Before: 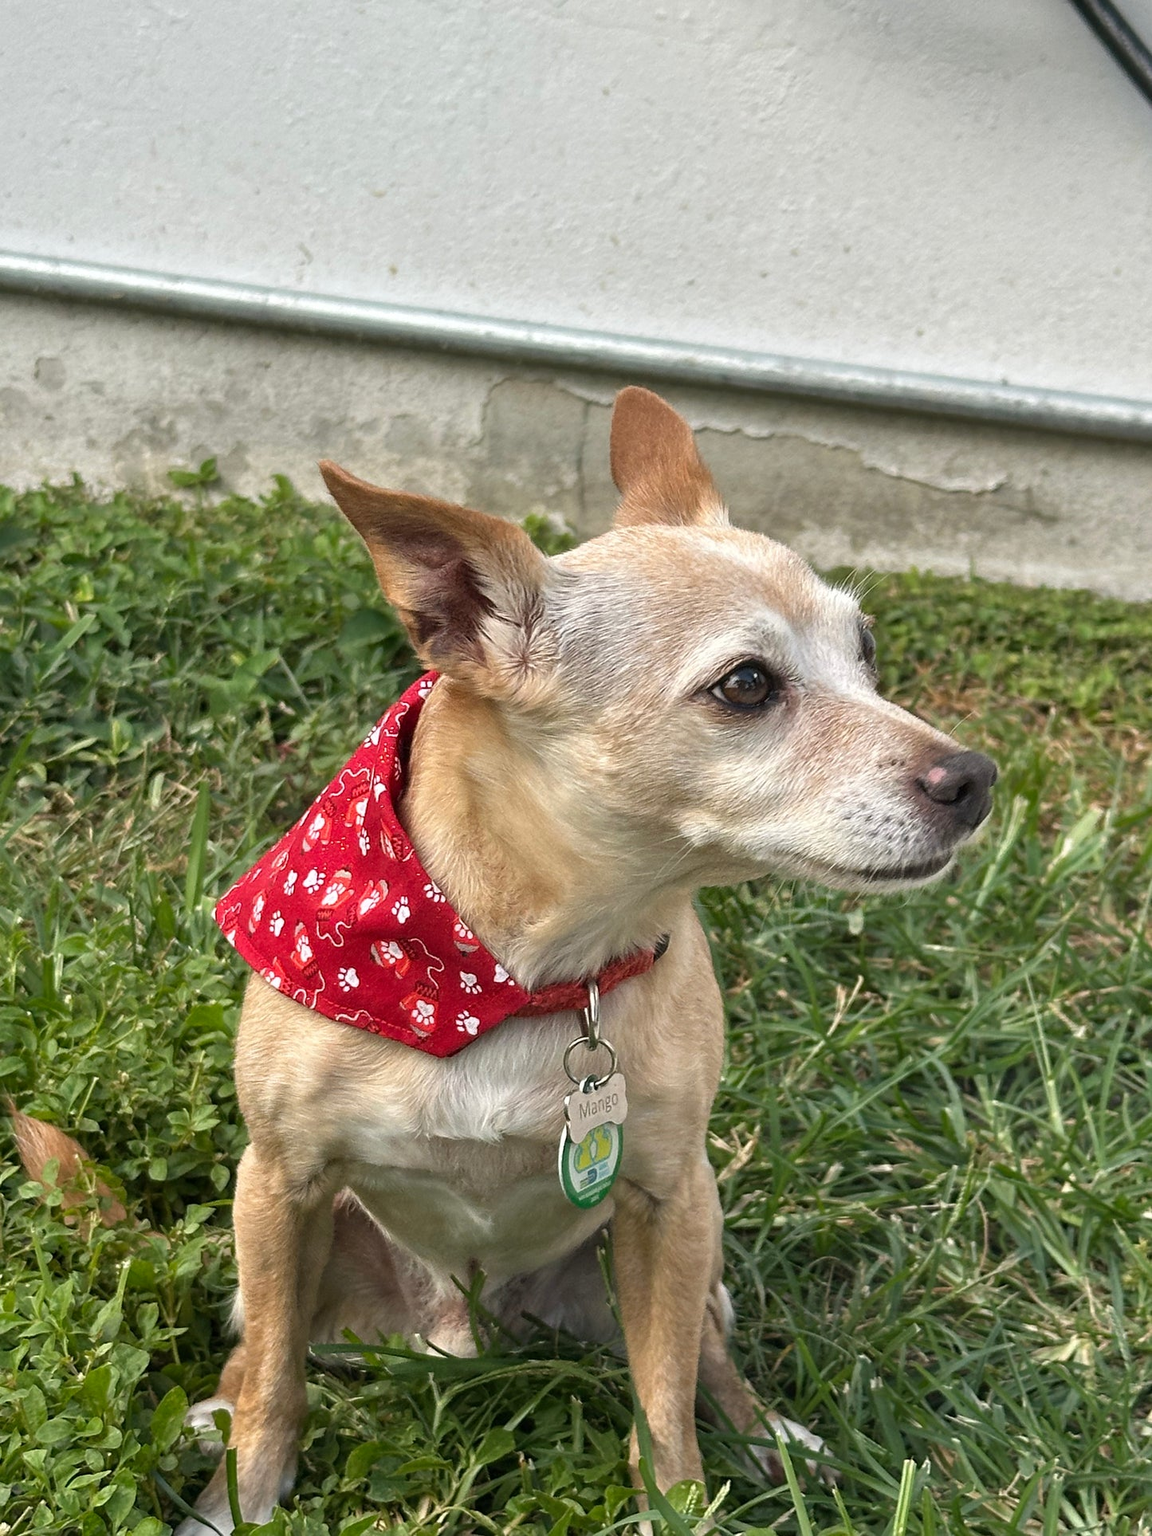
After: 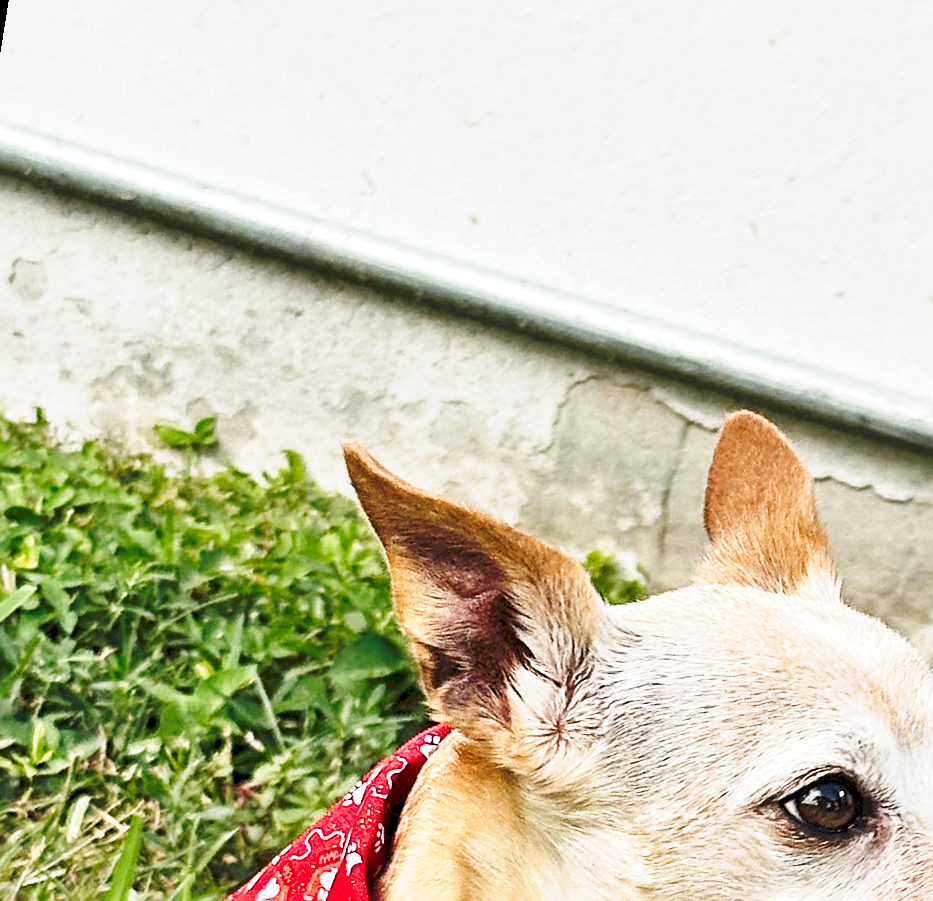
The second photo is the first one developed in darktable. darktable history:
exposure: black level correction 0.007, exposure 0.093 EV, compensate highlight preservation false
shadows and highlights: radius 125.46, shadows 30.51, highlights -30.51, low approximation 0.01, soften with gaussian
crop: left 15.306%, top 9.065%, right 30.789%, bottom 48.638%
sharpen: radius 4
rotate and perspective: rotation 9.12°, automatic cropping off
tone curve: curves: ch0 [(0, 0) (0.003, 0.037) (0.011, 0.061) (0.025, 0.104) (0.044, 0.145) (0.069, 0.145) (0.1, 0.127) (0.136, 0.175) (0.177, 0.207) (0.224, 0.252) (0.277, 0.341) (0.335, 0.446) (0.399, 0.554) (0.468, 0.658) (0.543, 0.757) (0.623, 0.843) (0.709, 0.919) (0.801, 0.958) (0.898, 0.975) (1, 1)], preserve colors none
color zones: curves: ch0 [(0, 0.5) (0.143, 0.5) (0.286, 0.5) (0.429, 0.5) (0.571, 0.5) (0.714, 0.476) (0.857, 0.5) (1, 0.5)]; ch2 [(0, 0.5) (0.143, 0.5) (0.286, 0.5) (0.429, 0.5) (0.571, 0.5) (0.714, 0.487) (0.857, 0.5) (1, 0.5)]
